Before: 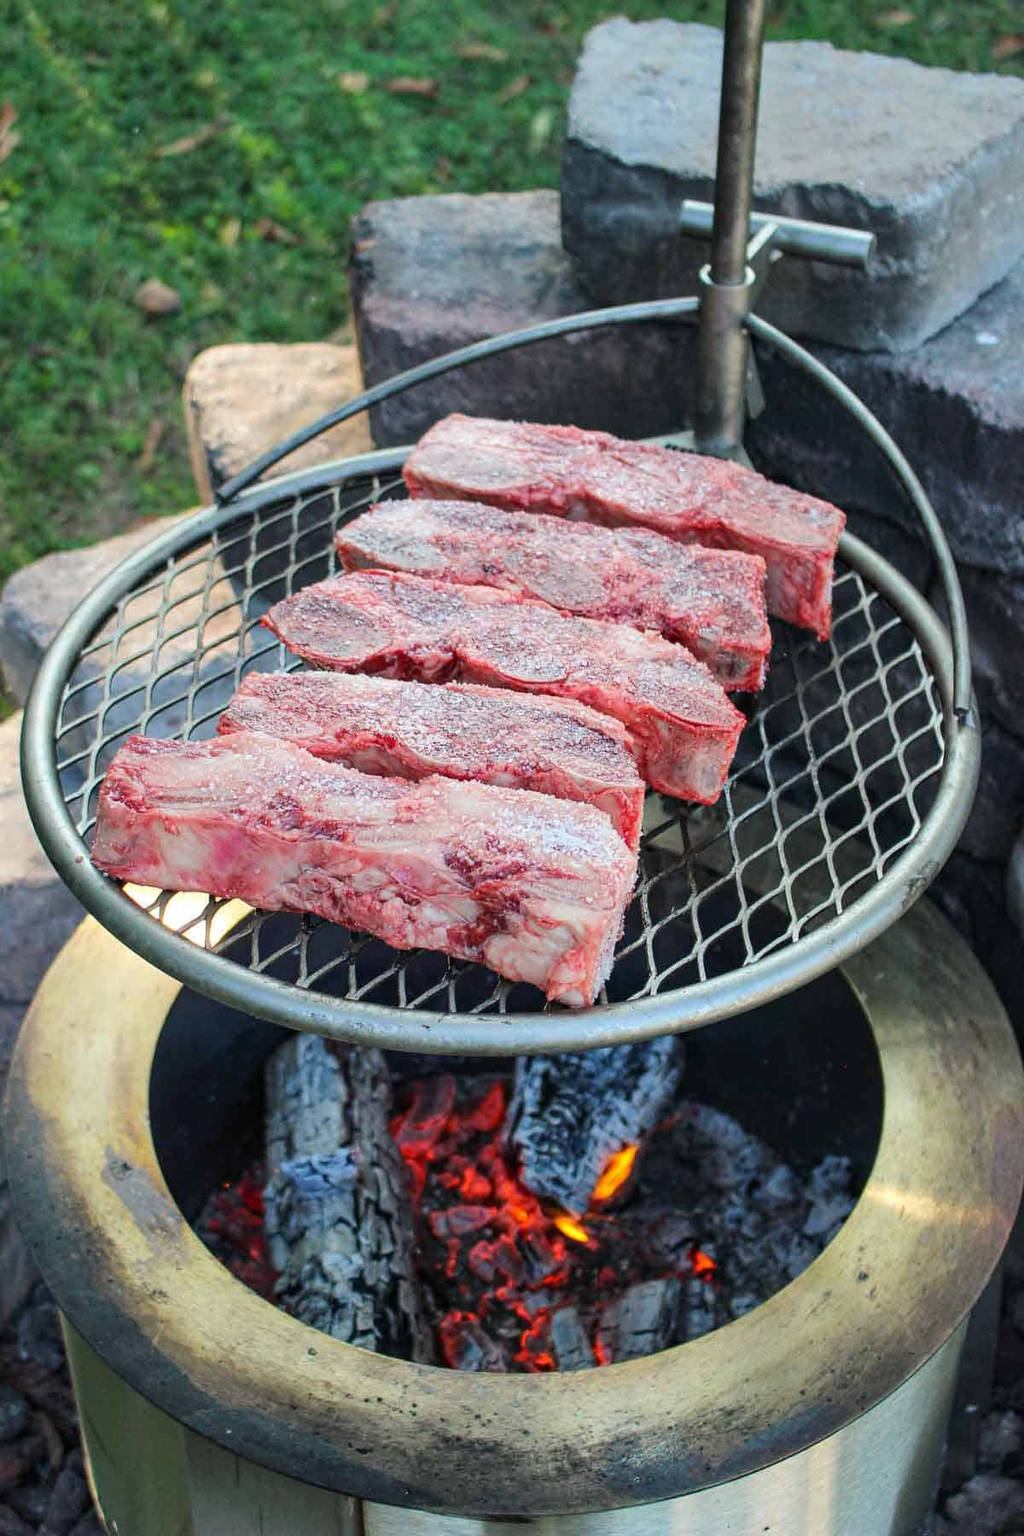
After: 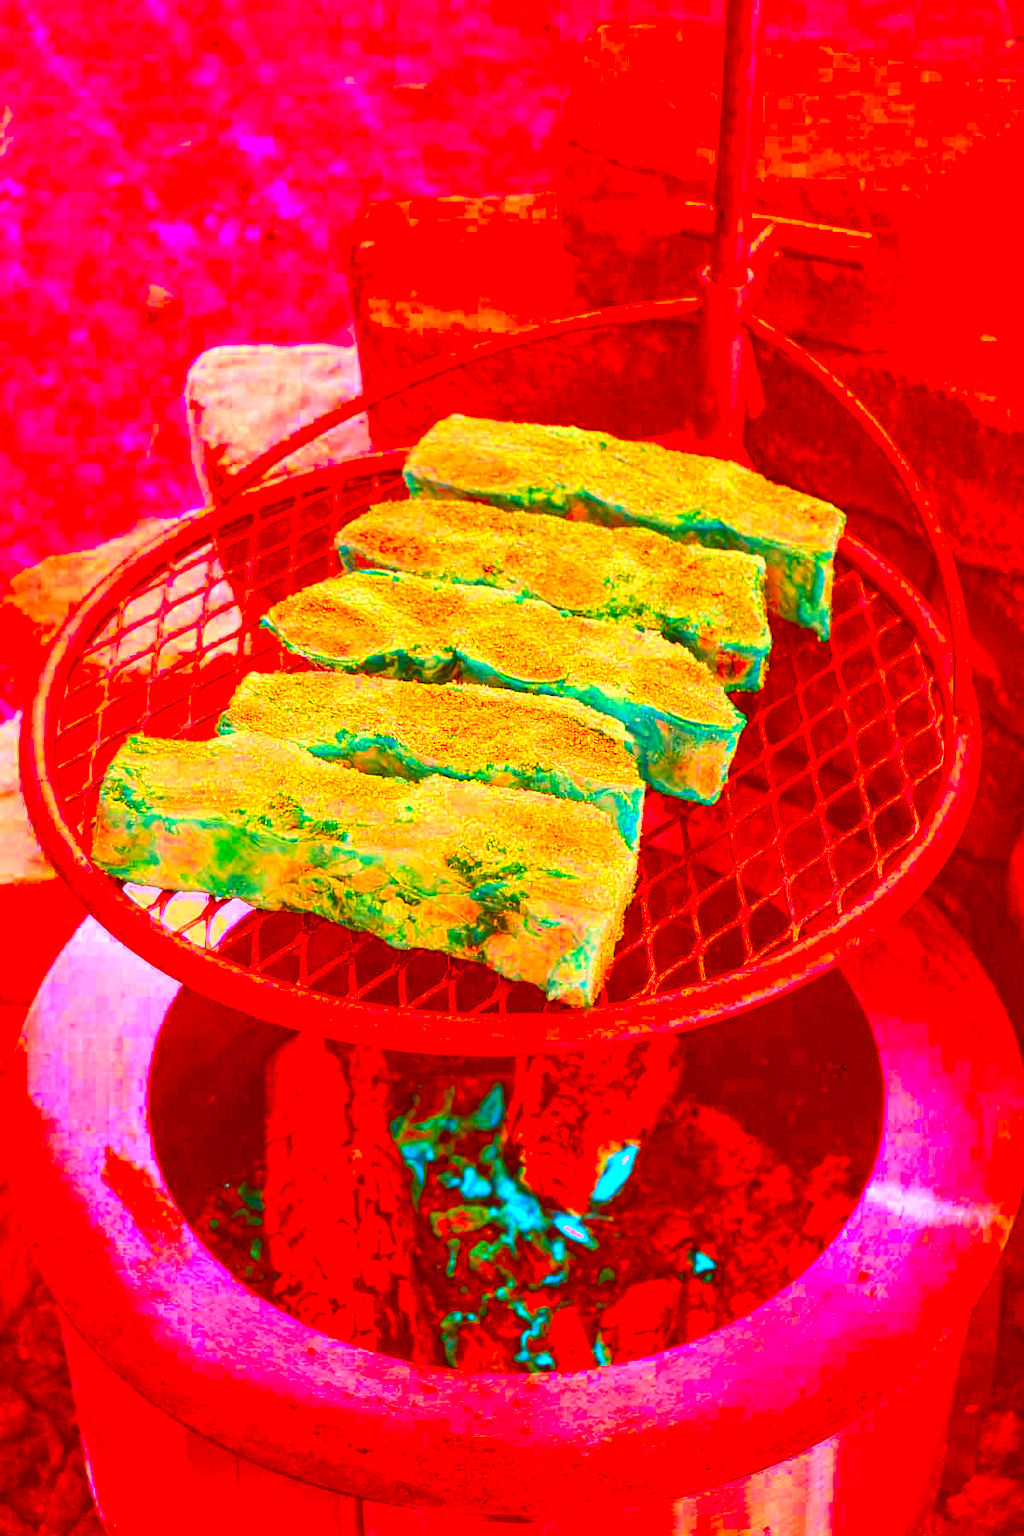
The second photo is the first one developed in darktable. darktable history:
exposure: black level correction 0, exposure 1.103 EV, compensate exposure bias true, compensate highlight preservation false
tone equalizer: smoothing diameter 24.81%, edges refinement/feathering 6.58, preserve details guided filter
color correction: highlights a* -38.91, highlights b* -39.61, shadows a* -39.82, shadows b* -39.58, saturation -2.98
contrast brightness saturation: contrast 0.042, saturation 0.074
